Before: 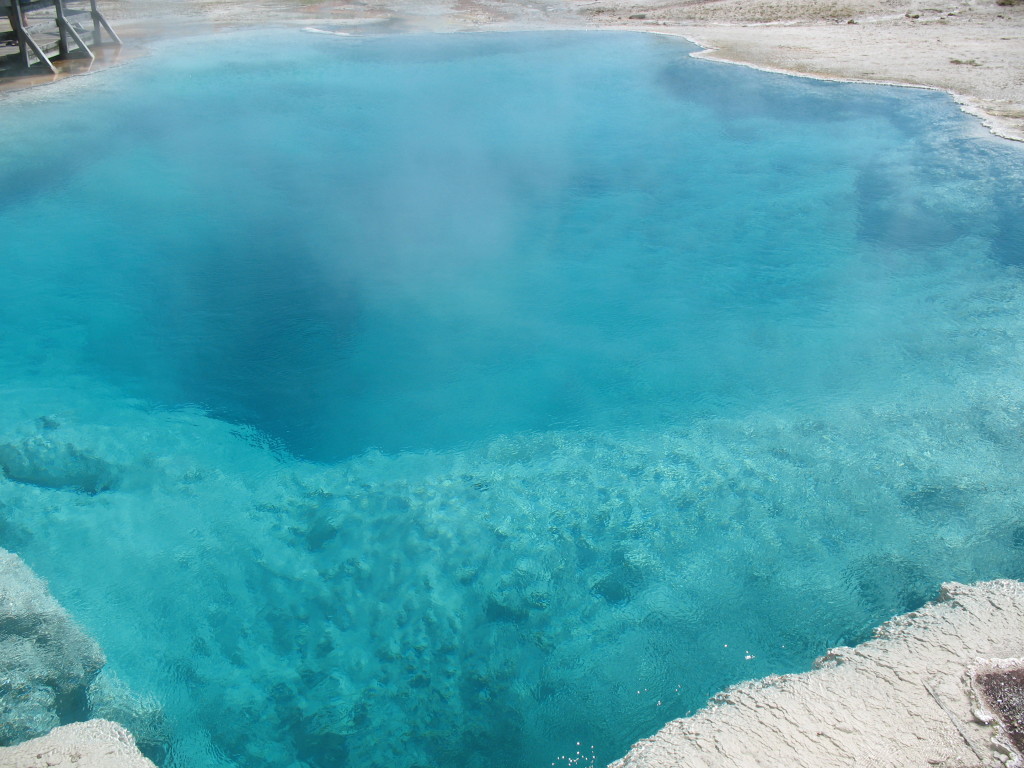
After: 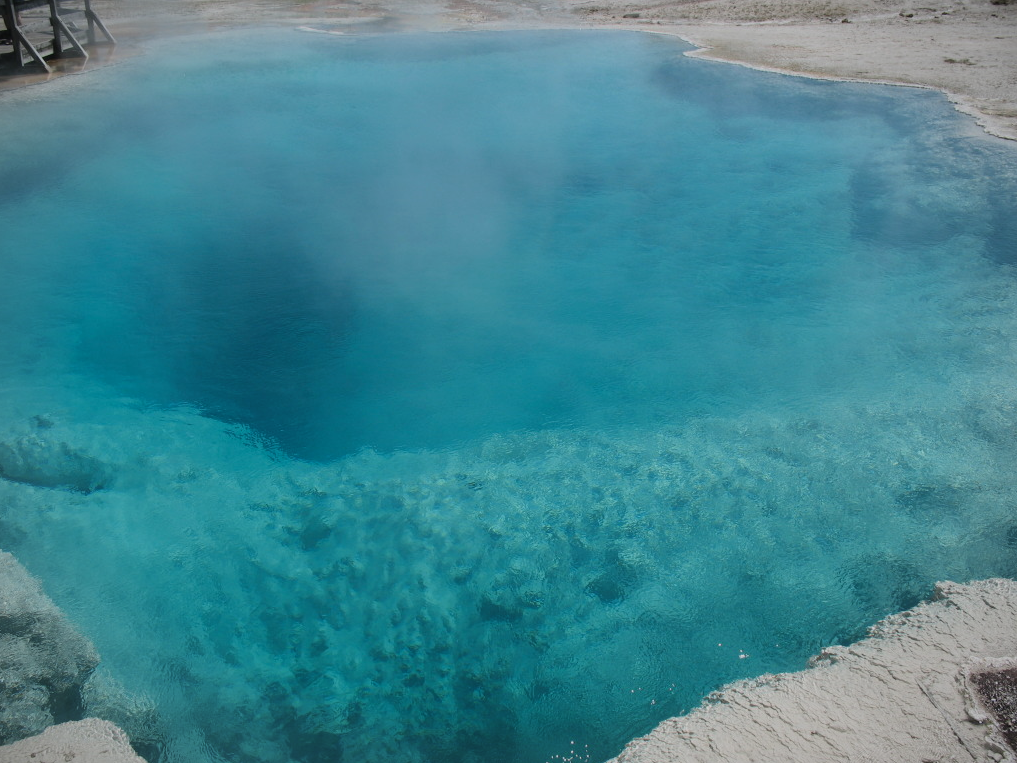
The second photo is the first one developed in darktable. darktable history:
tone curve: curves: ch0 [(0, 0.003) (0.056, 0.041) (0.211, 0.187) (0.482, 0.519) (0.836, 0.864) (0.997, 0.984)]; ch1 [(0, 0) (0.276, 0.206) (0.393, 0.364) (0.482, 0.471) (0.506, 0.5) (0.523, 0.523) (0.572, 0.604) (0.635, 0.665) (0.695, 0.759) (1, 1)]; ch2 [(0, 0) (0.438, 0.456) (0.473, 0.47) (0.503, 0.503) (0.536, 0.527) (0.562, 0.584) (0.612, 0.61) (0.679, 0.72) (1, 1)], color space Lab, linked channels, preserve colors none
exposure: black level correction 0, exposure -0.793 EV, compensate highlight preservation false
vignetting: fall-off start 85.68%, fall-off radius 79.93%, width/height ratio 1.222
crop and rotate: left 0.6%, top 0.229%, bottom 0.405%
